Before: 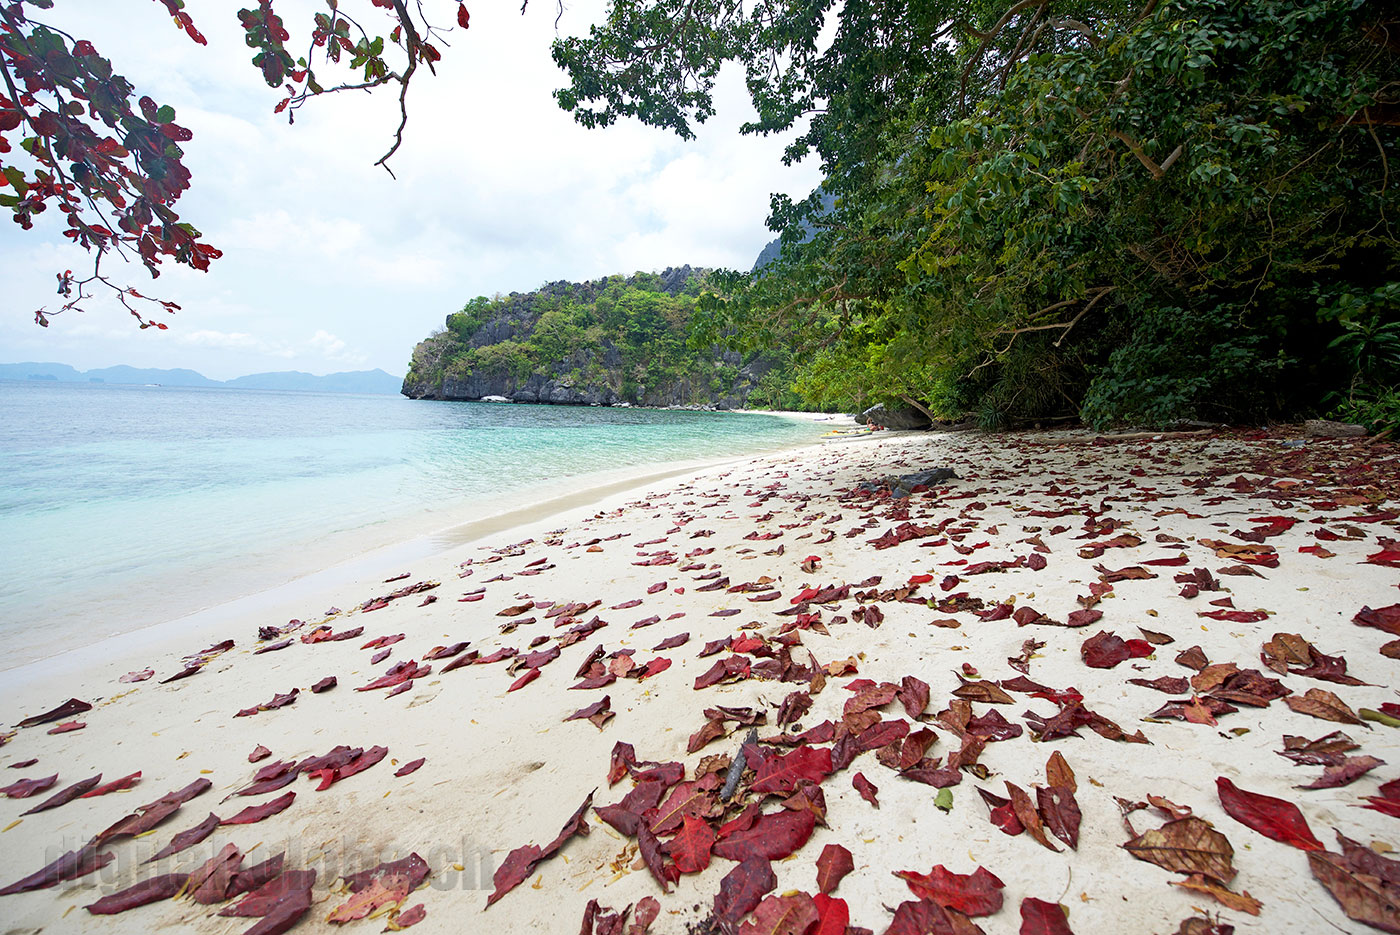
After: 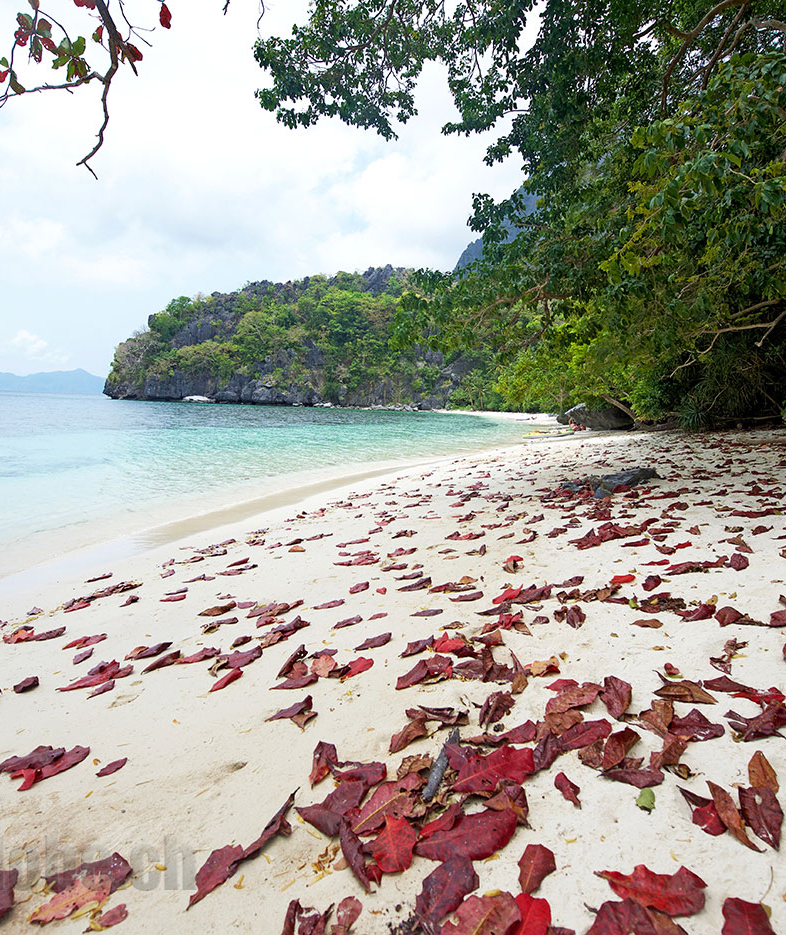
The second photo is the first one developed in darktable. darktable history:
crop: left 21.319%, right 22.489%
